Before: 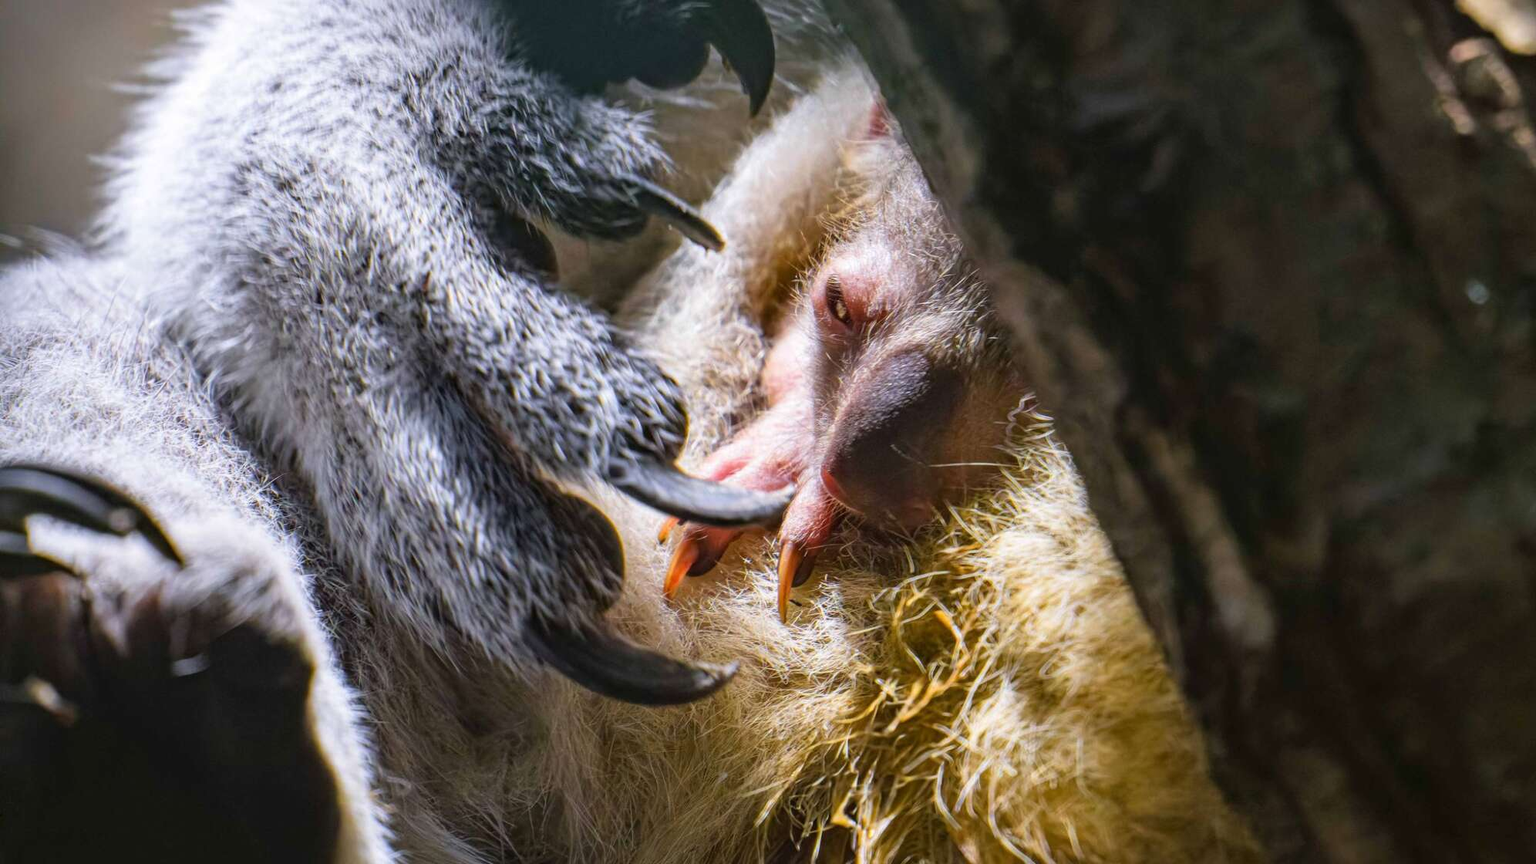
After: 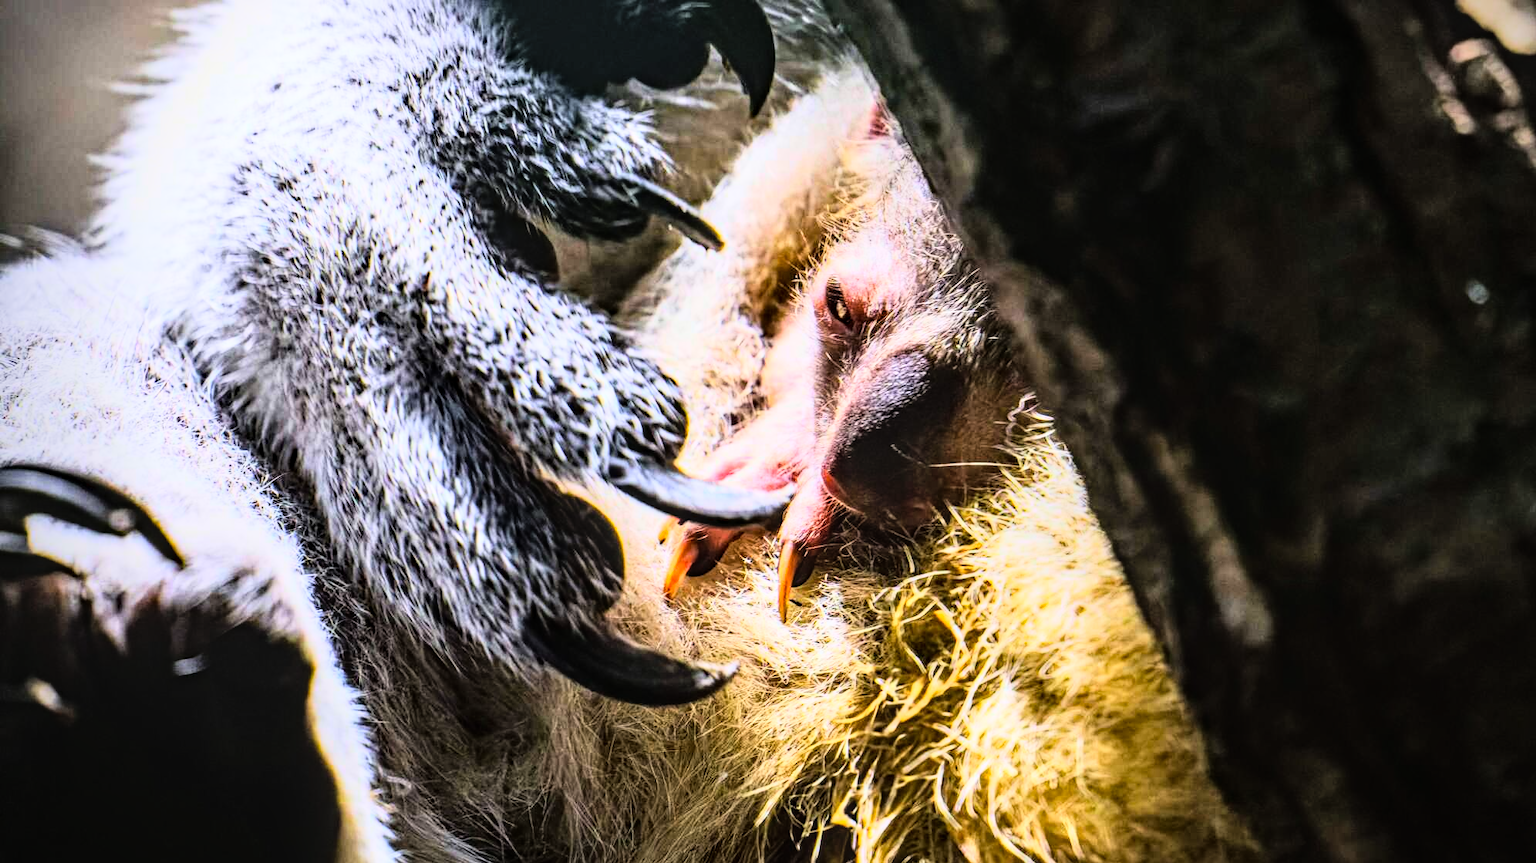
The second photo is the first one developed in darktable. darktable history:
haze removal: strength 0.29, distance 0.25, compatibility mode true, adaptive false
rgb curve: curves: ch0 [(0, 0) (0.21, 0.15) (0.24, 0.21) (0.5, 0.75) (0.75, 0.96) (0.89, 0.99) (1, 1)]; ch1 [(0, 0.02) (0.21, 0.13) (0.25, 0.2) (0.5, 0.67) (0.75, 0.9) (0.89, 0.97) (1, 1)]; ch2 [(0, 0.02) (0.21, 0.13) (0.25, 0.2) (0.5, 0.67) (0.75, 0.9) (0.89, 0.97) (1, 1)], compensate middle gray true
local contrast: on, module defaults
vignetting: unbound false
